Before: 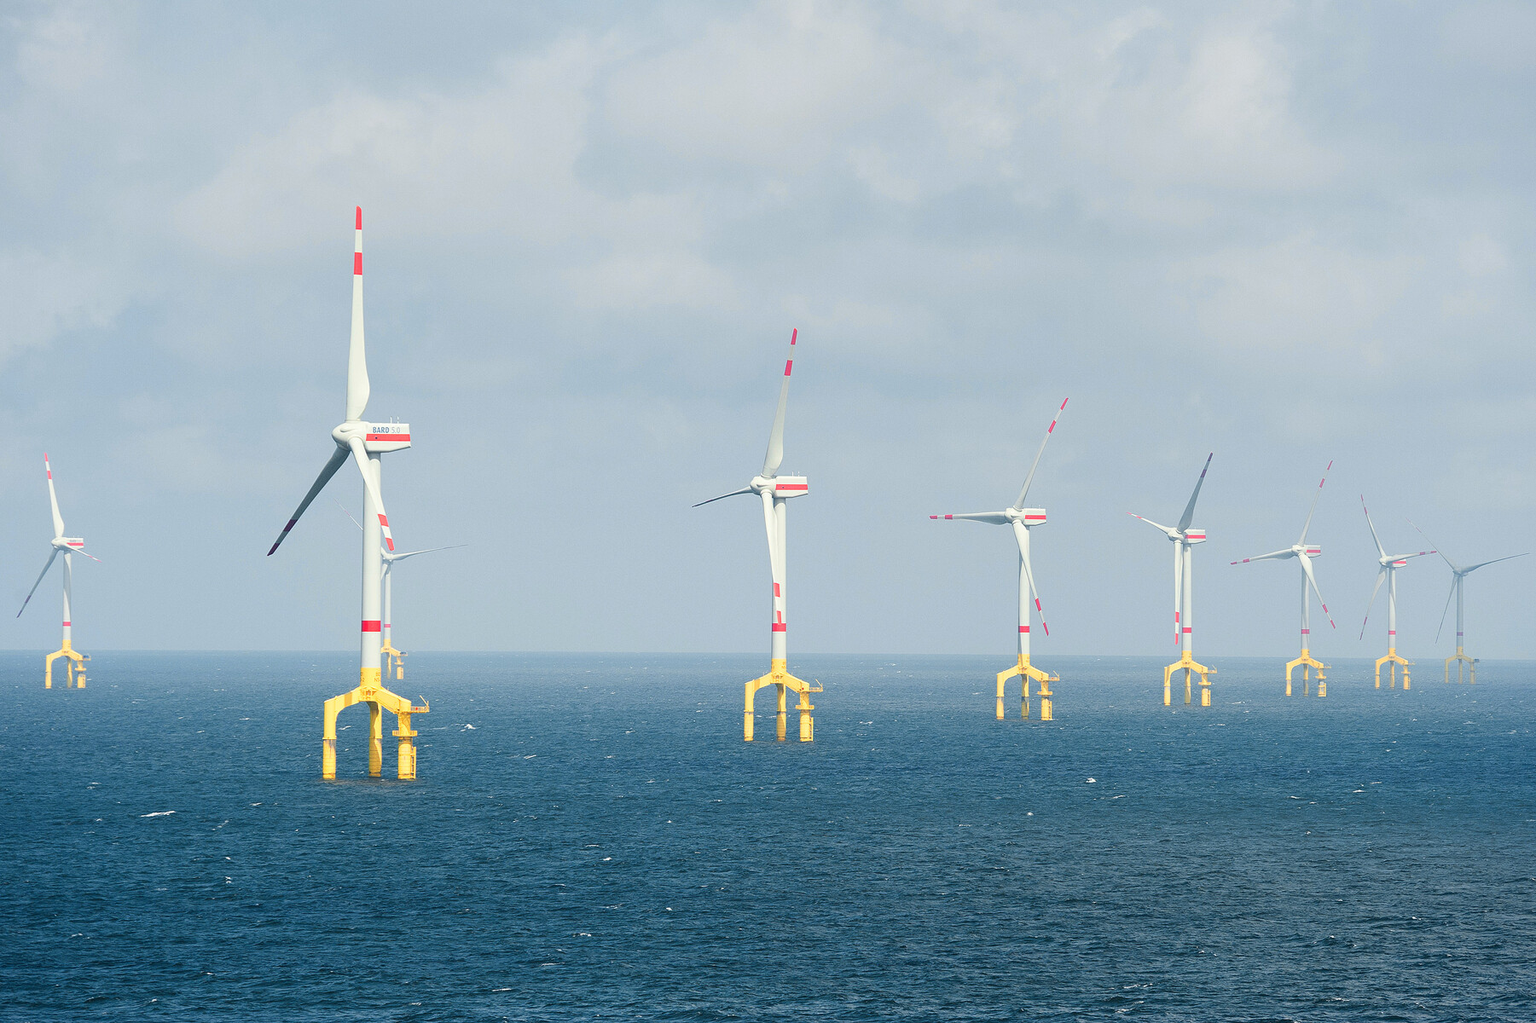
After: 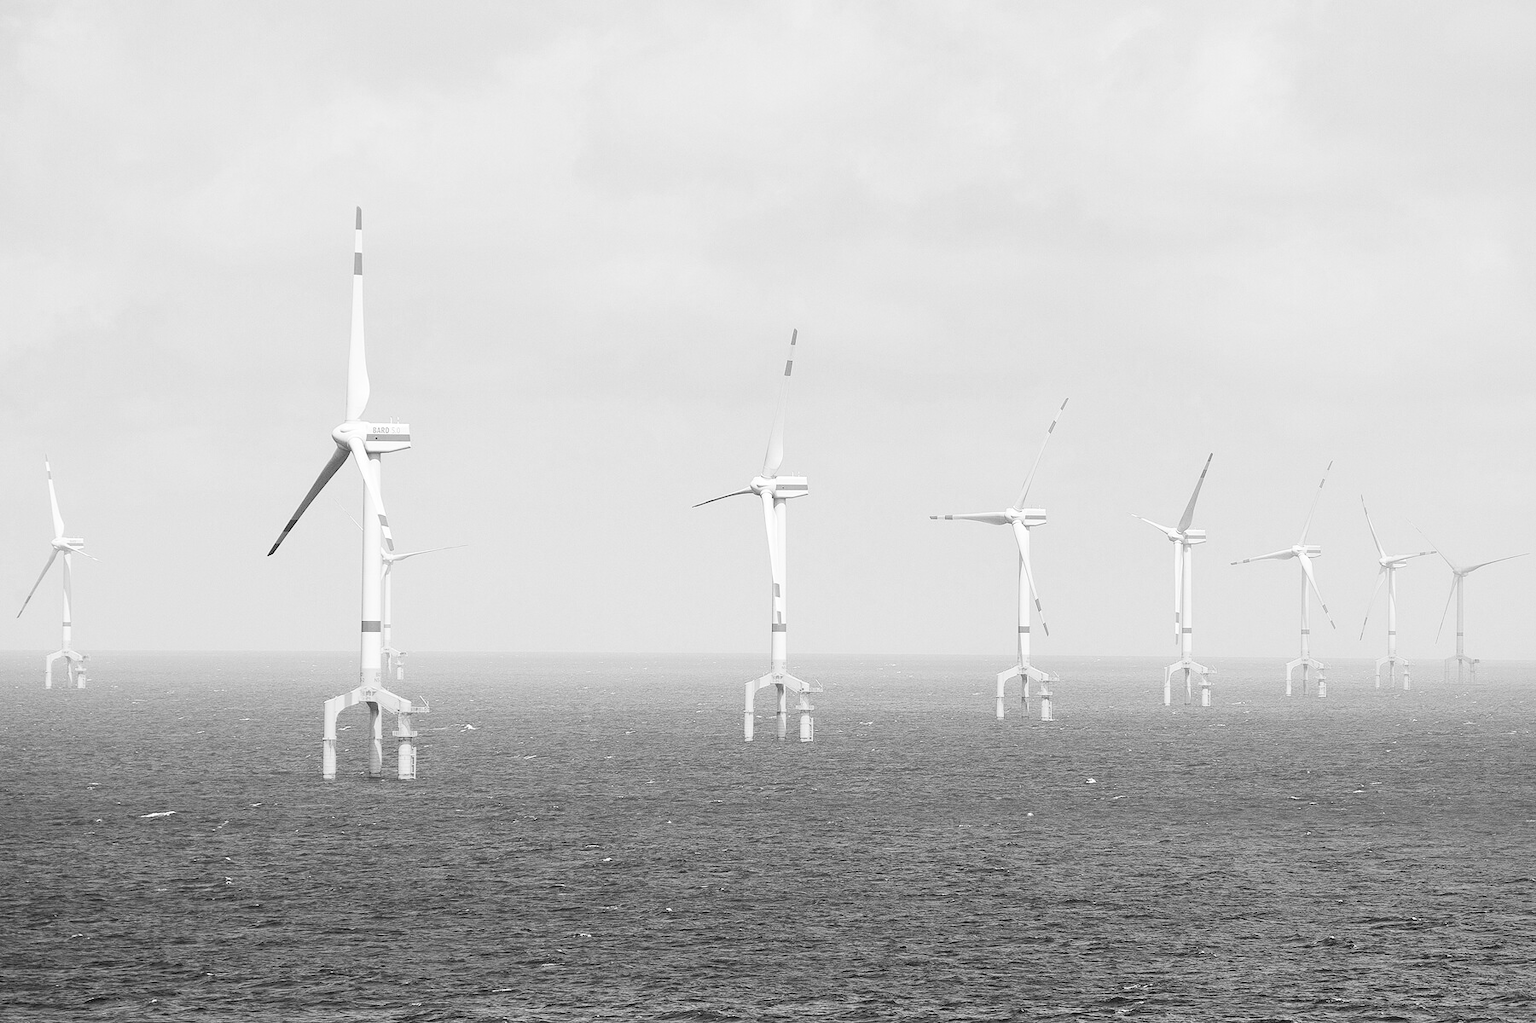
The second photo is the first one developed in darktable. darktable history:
color calibration: output gray [0.253, 0.26, 0.487, 0], gray › normalize channels true, illuminant same as pipeline (D50), adaptation XYZ, x 0.346, y 0.359, gamut compression 0
rgb levels: levels [[0.01, 0.419, 0.839], [0, 0.5, 1], [0, 0.5, 1]]
contrast brightness saturation: contrast 0.2, brightness 0.15, saturation 0.14
